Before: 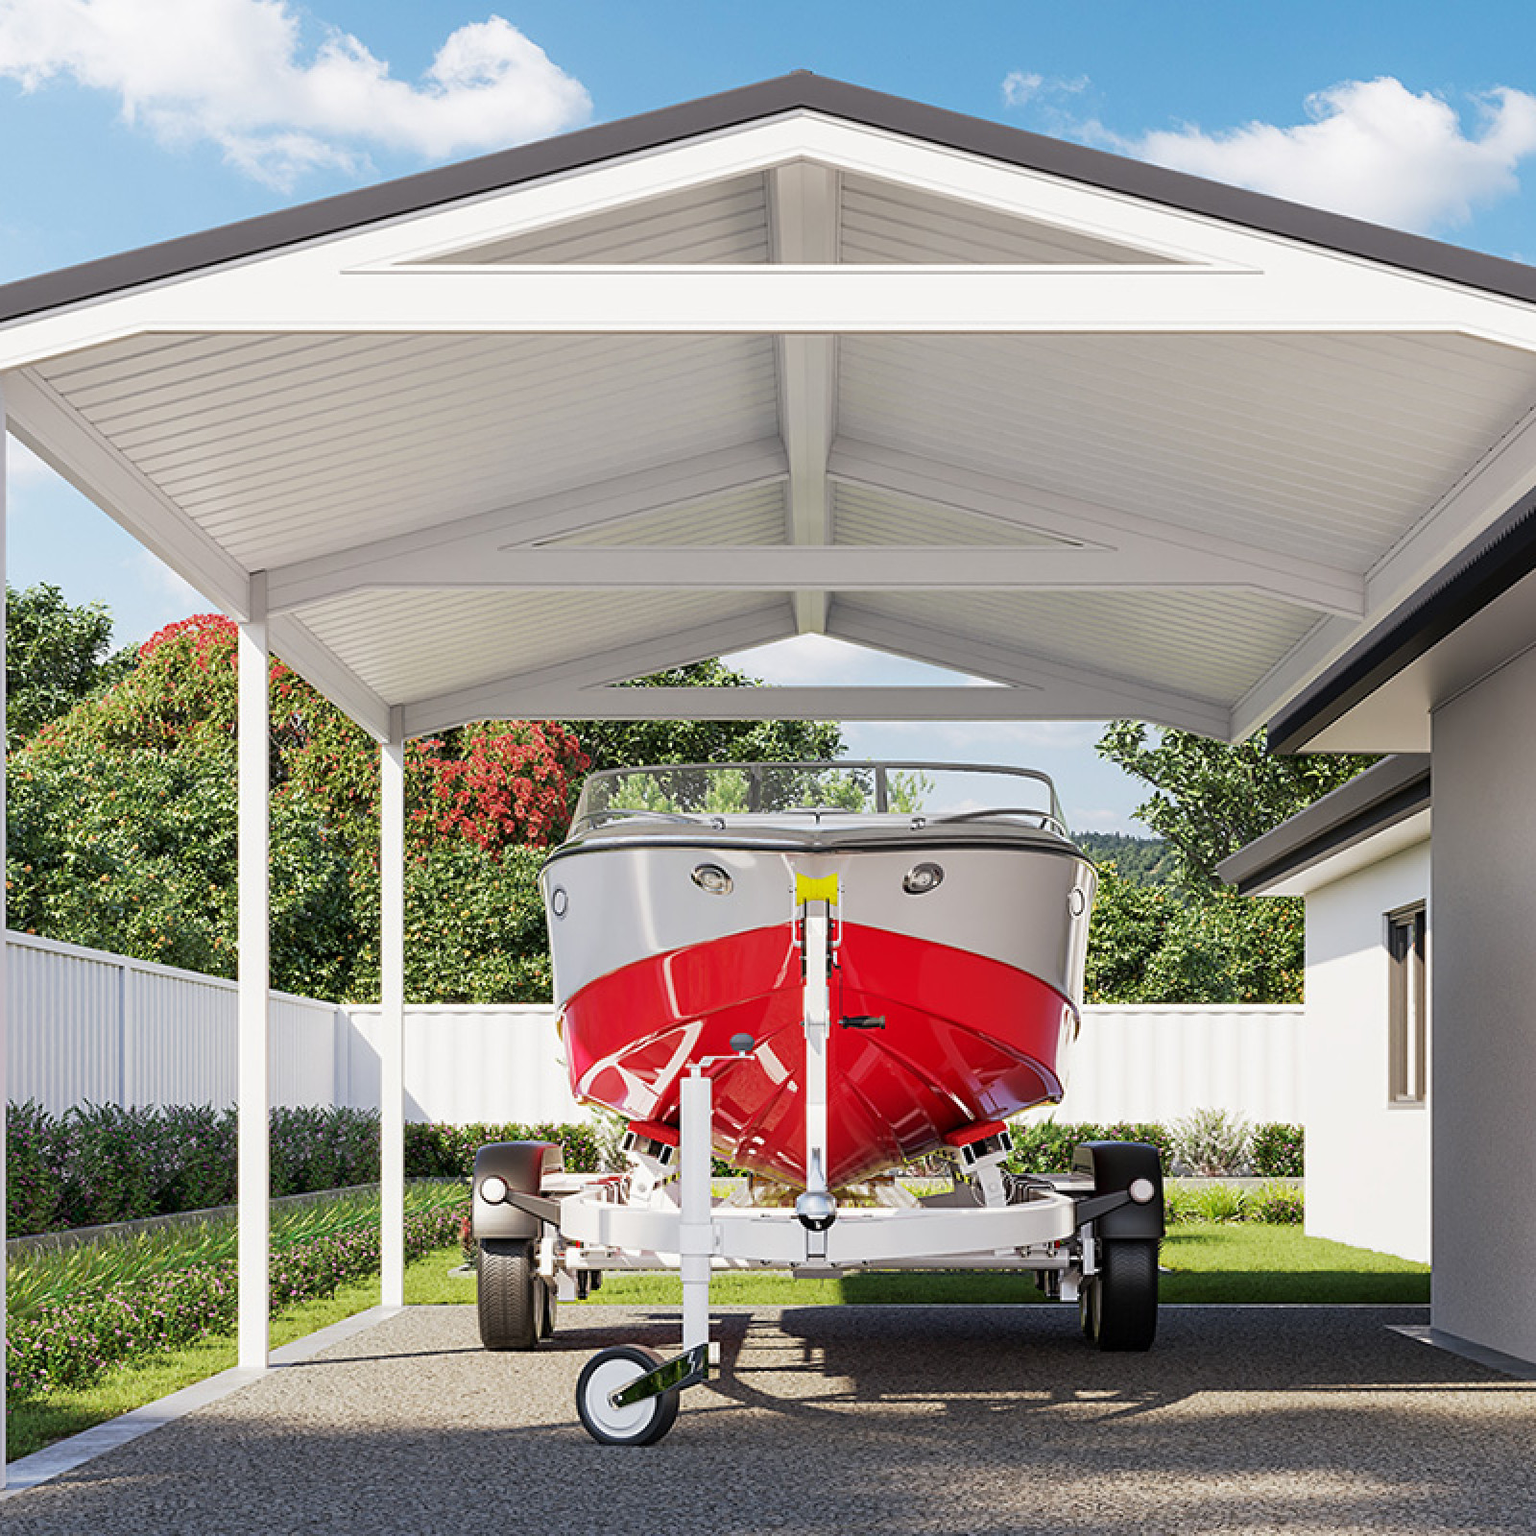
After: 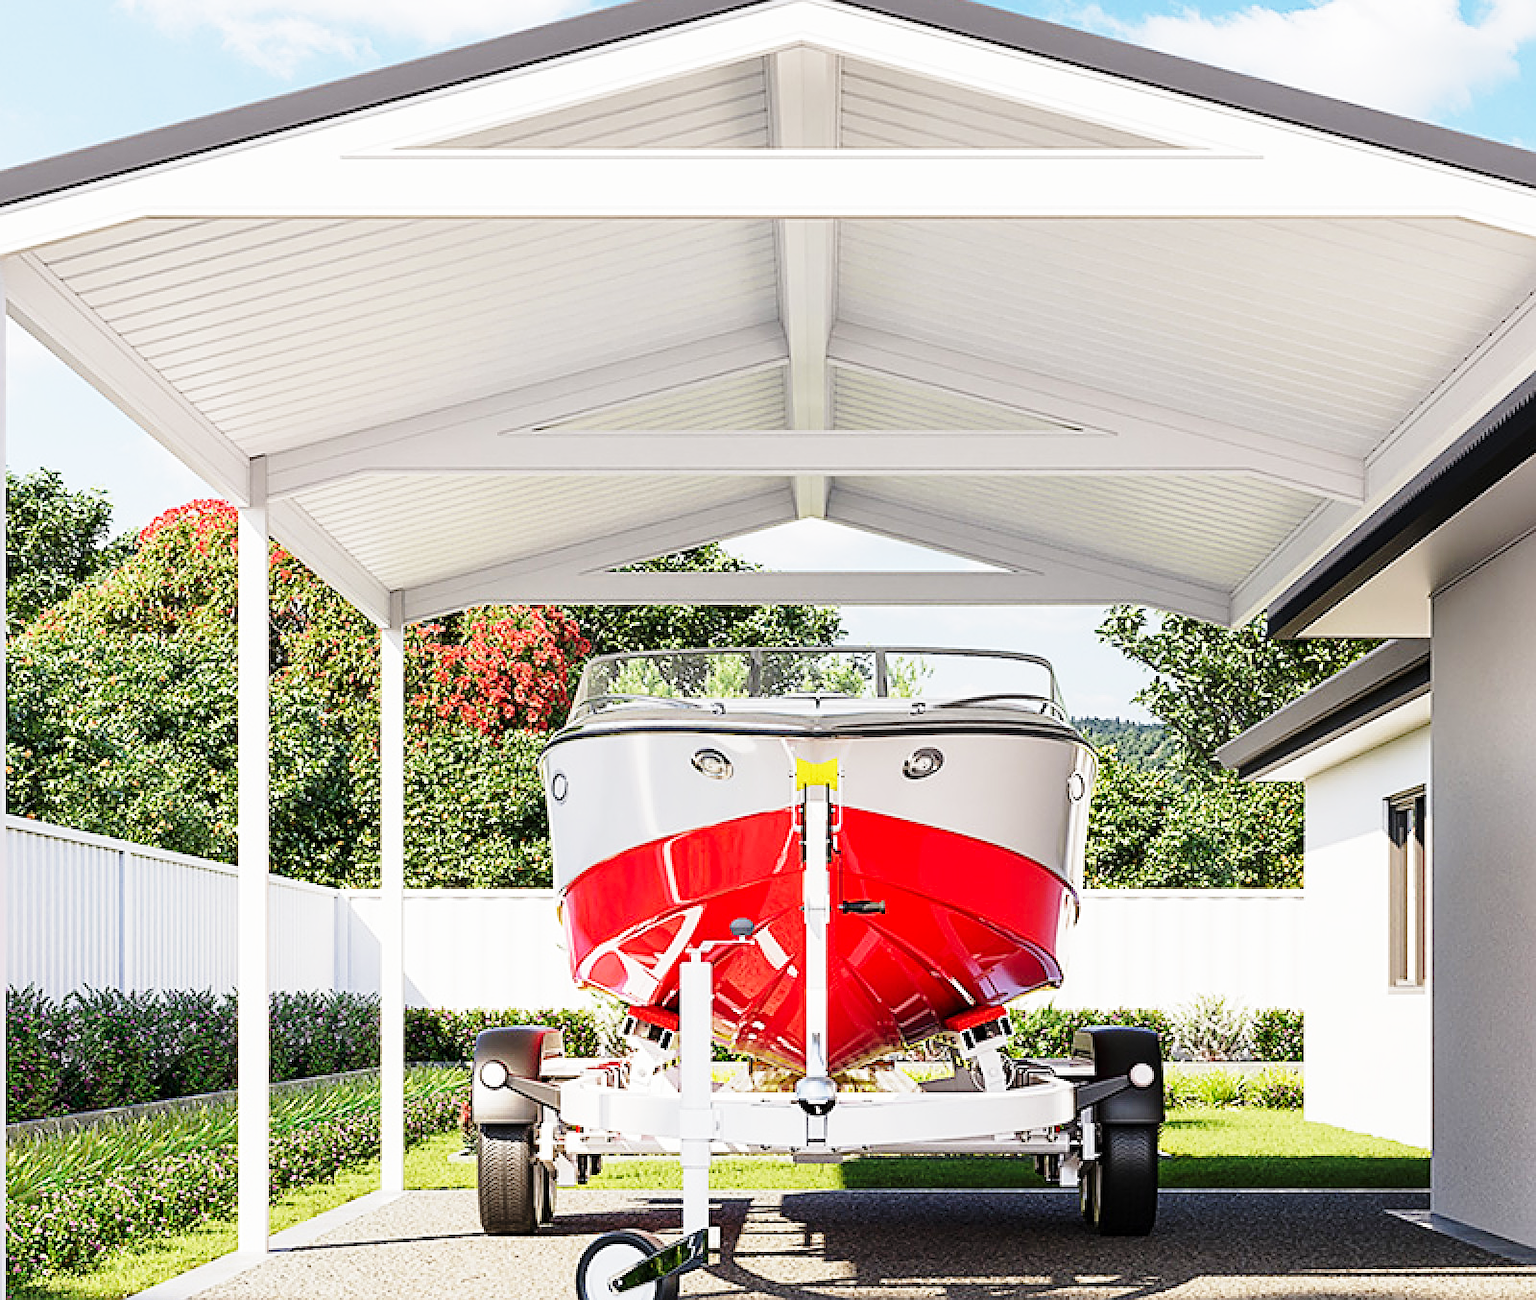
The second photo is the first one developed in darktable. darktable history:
sharpen: on, module defaults
base curve: curves: ch0 [(0, 0) (0.028, 0.03) (0.121, 0.232) (0.46, 0.748) (0.859, 0.968) (1, 1)], preserve colors none
crop: top 7.561%, bottom 7.739%
